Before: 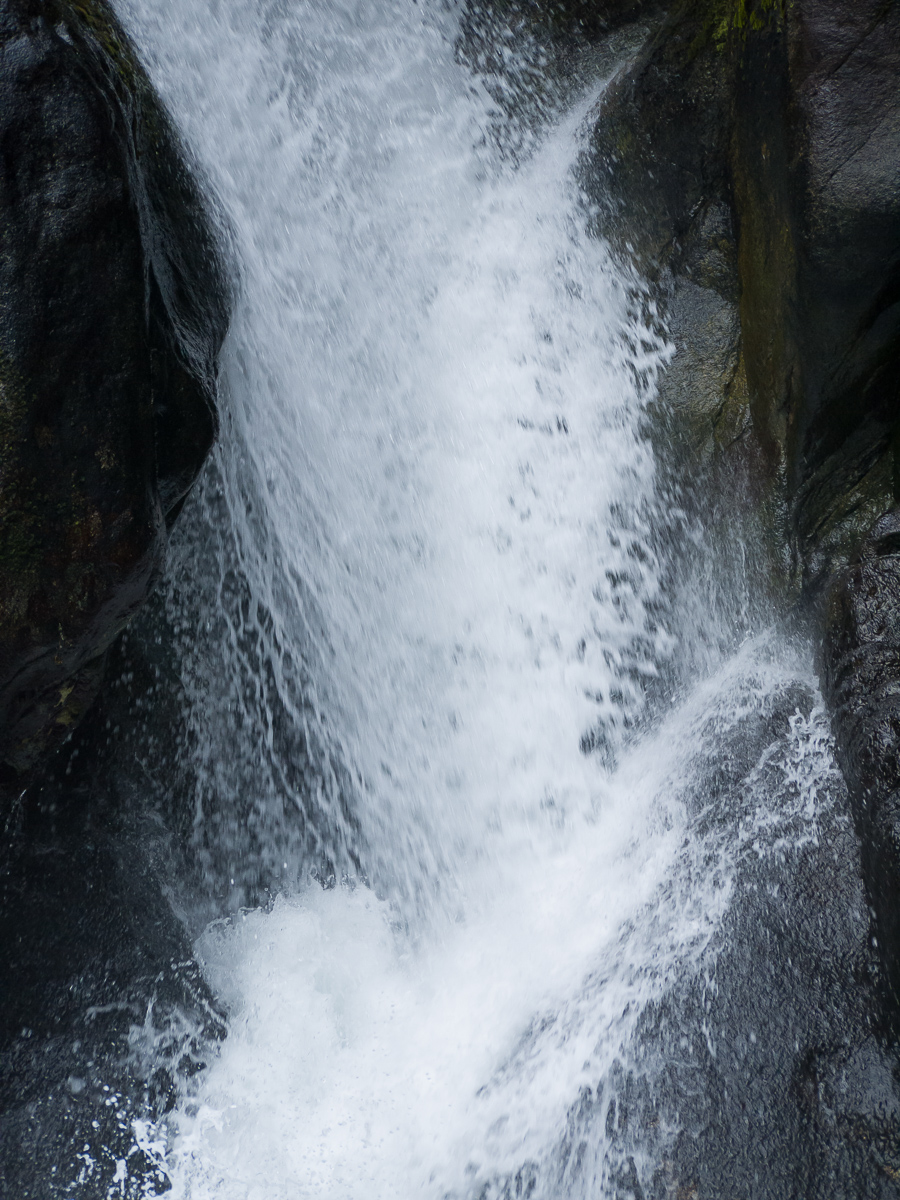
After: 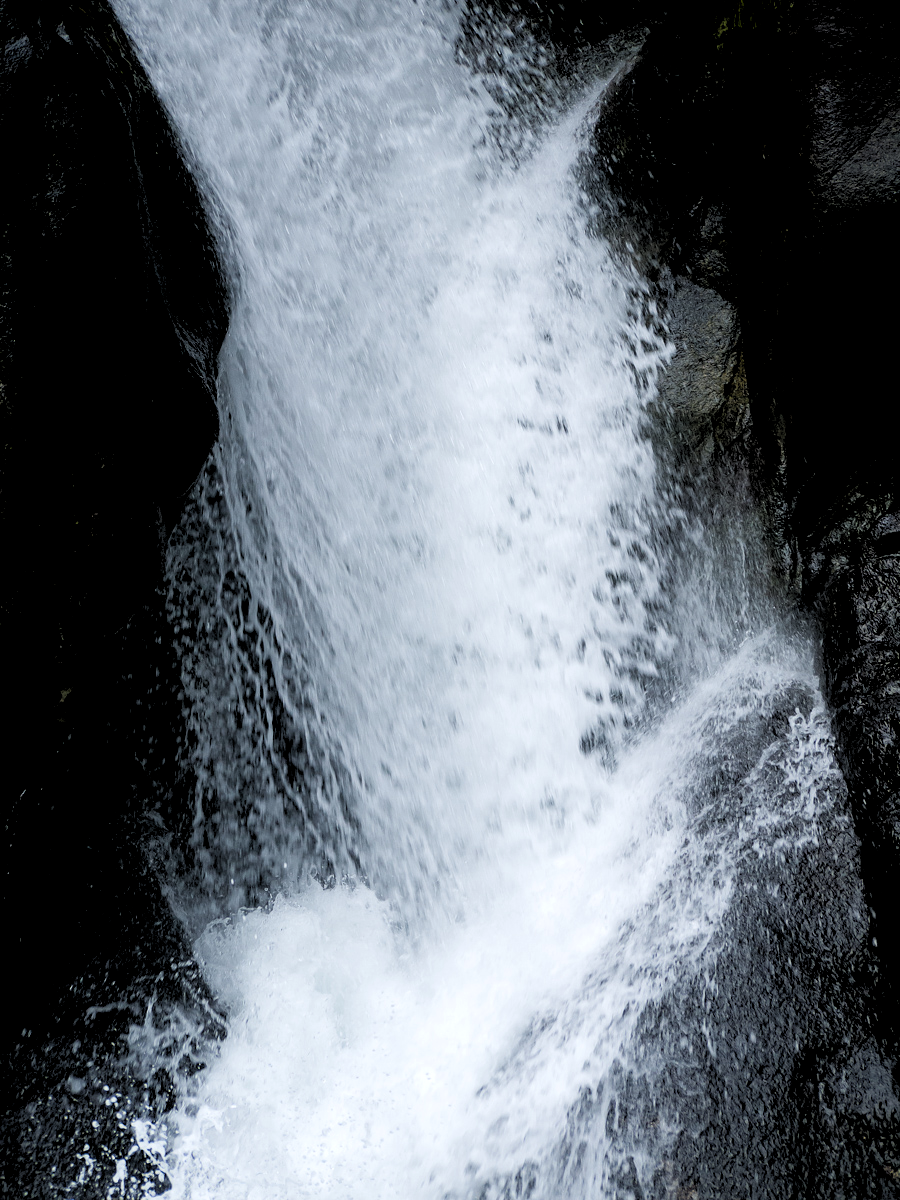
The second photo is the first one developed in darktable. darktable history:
exposure: exposure 0.078 EV, compensate highlight preservation false
rgb levels: levels [[0.034, 0.472, 0.904], [0, 0.5, 1], [0, 0.5, 1]]
